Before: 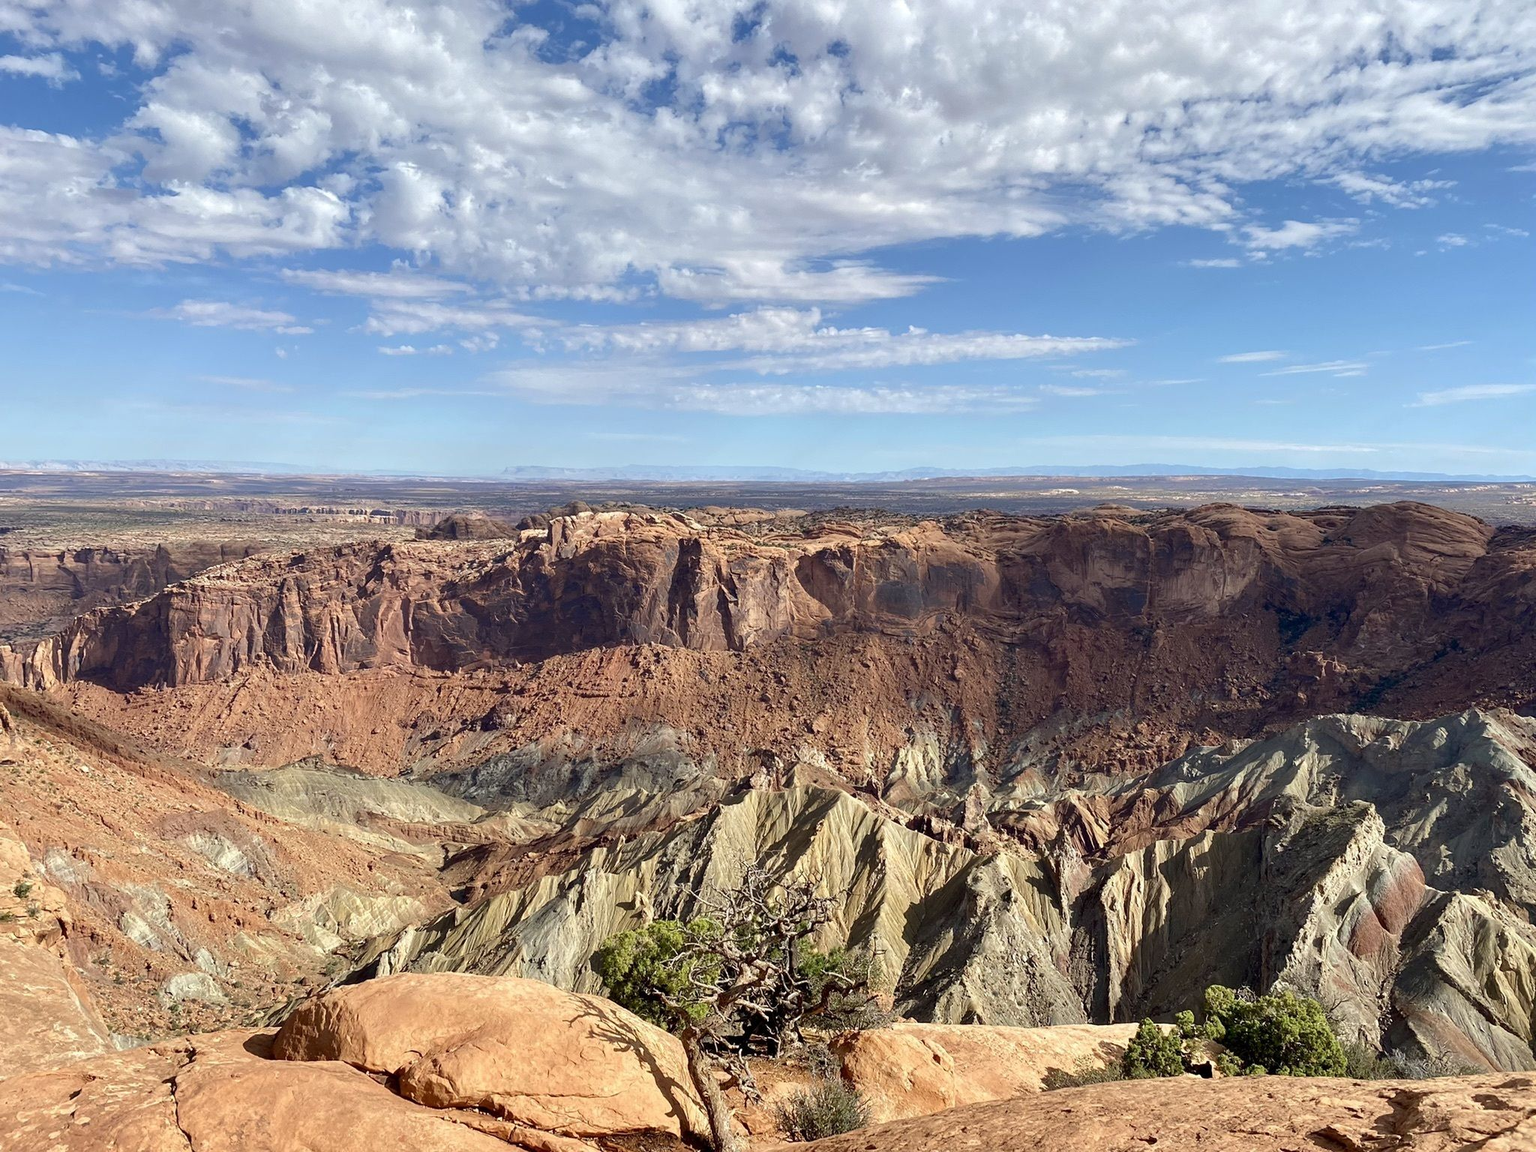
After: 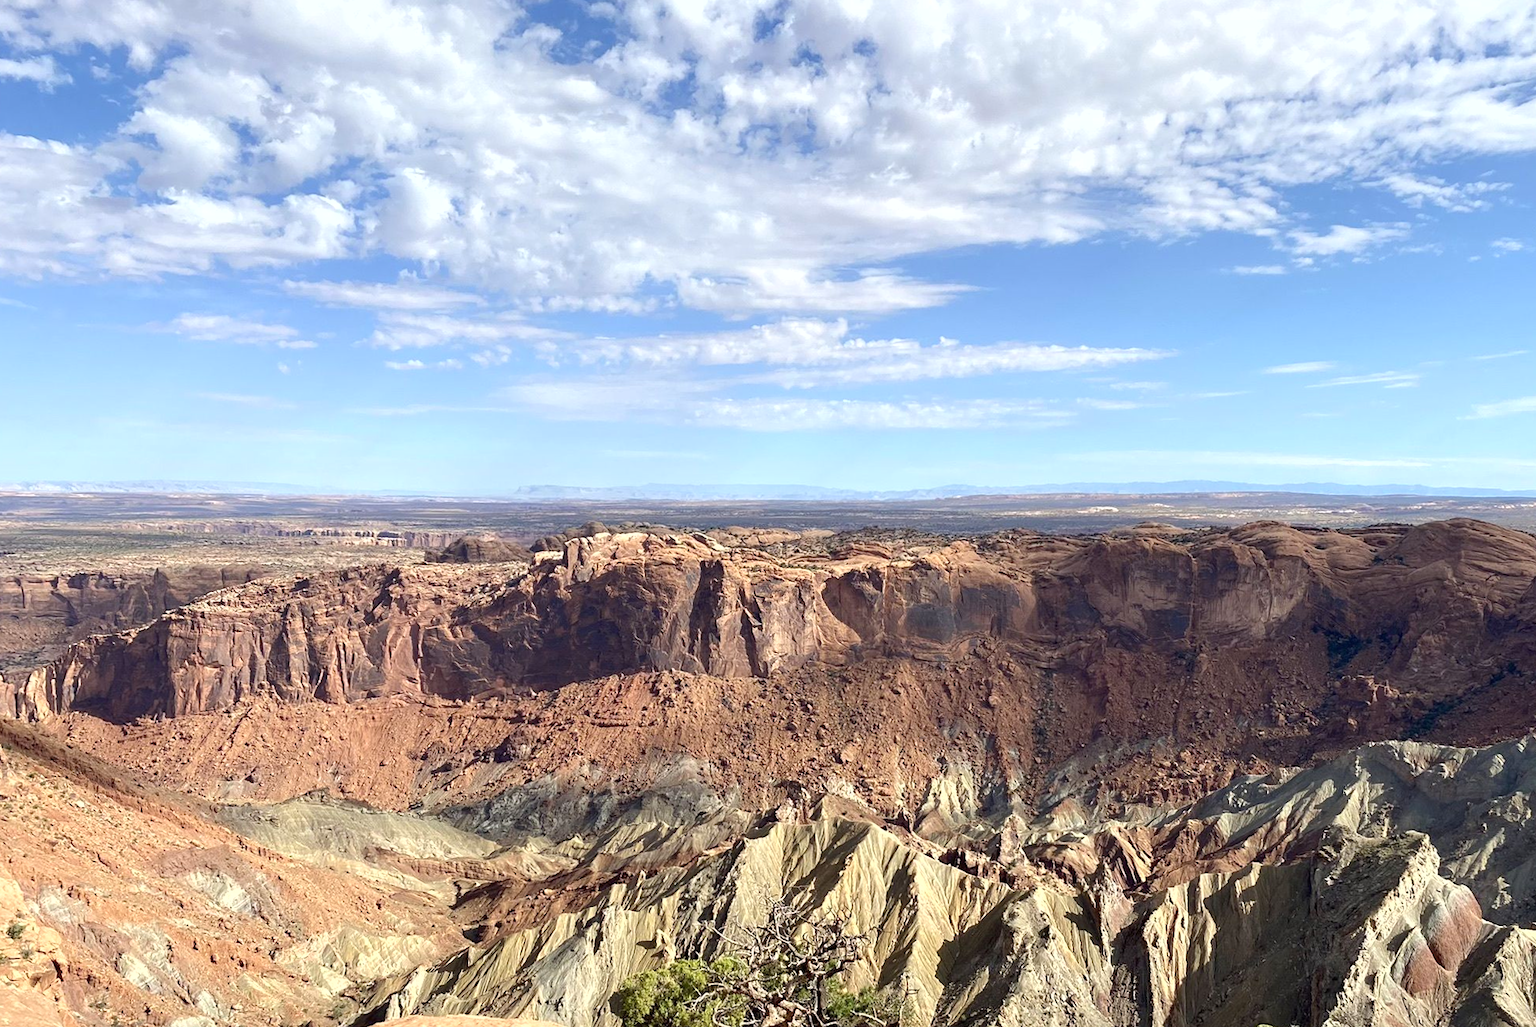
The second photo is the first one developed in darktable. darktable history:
crop and rotate: angle 0.249°, left 0.328%, right 3.442%, bottom 14.148%
shadows and highlights: radius 92.61, shadows -15.33, white point adjustment 0.279, highlights 32.3, compress 48.46%, soften with gaussian
color balance rgb: perceptual saturation grading › global saturation -0.141%
exposure: exposure 0.373 EV, compensate exposure bias true, compensate highlight preservation false
